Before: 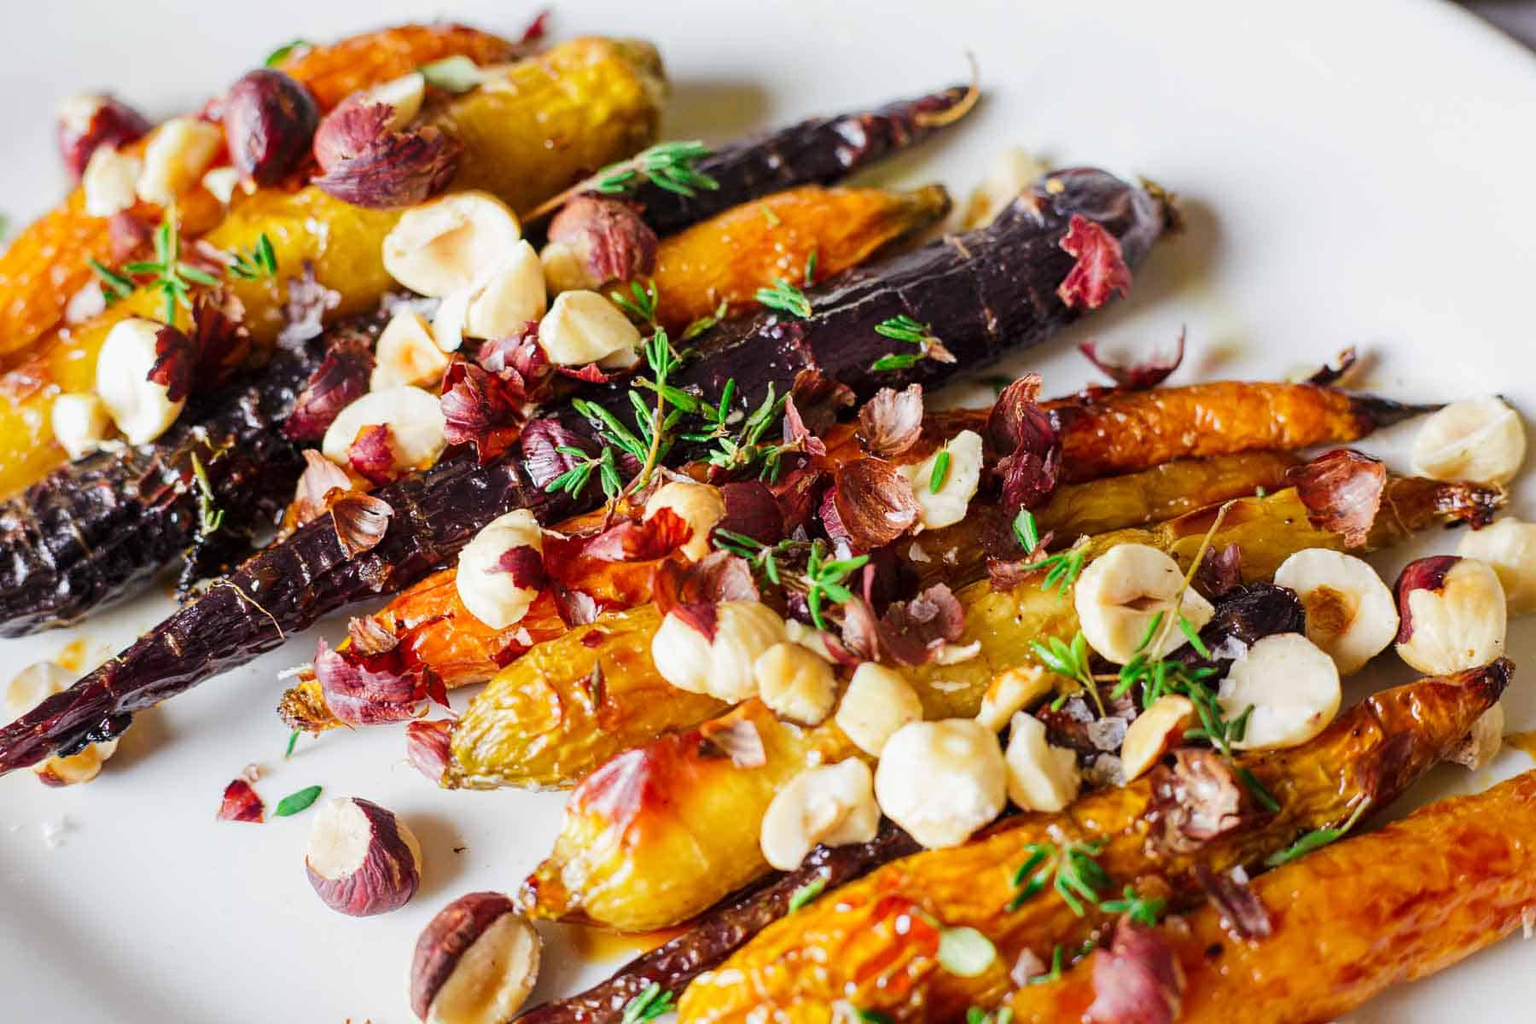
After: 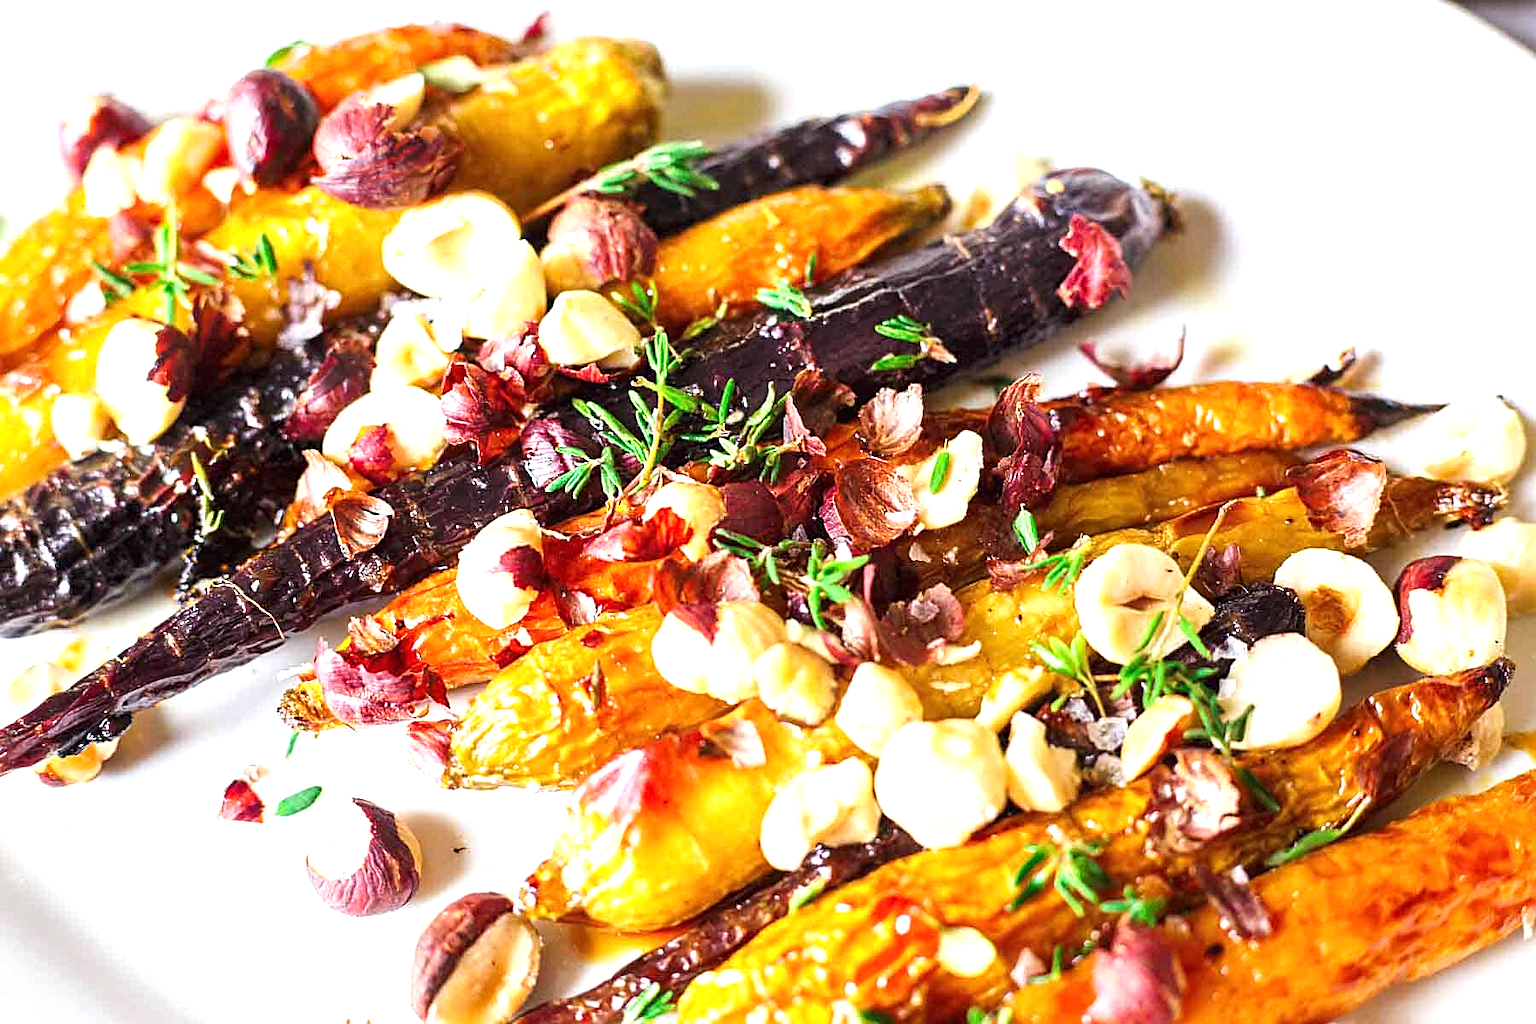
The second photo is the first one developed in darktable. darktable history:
sharpen: on, module defaults
exposure: black level correction 0, exposure 0.891 EV, compensate highlight preservation false
color correction: highlights b* -0.049
